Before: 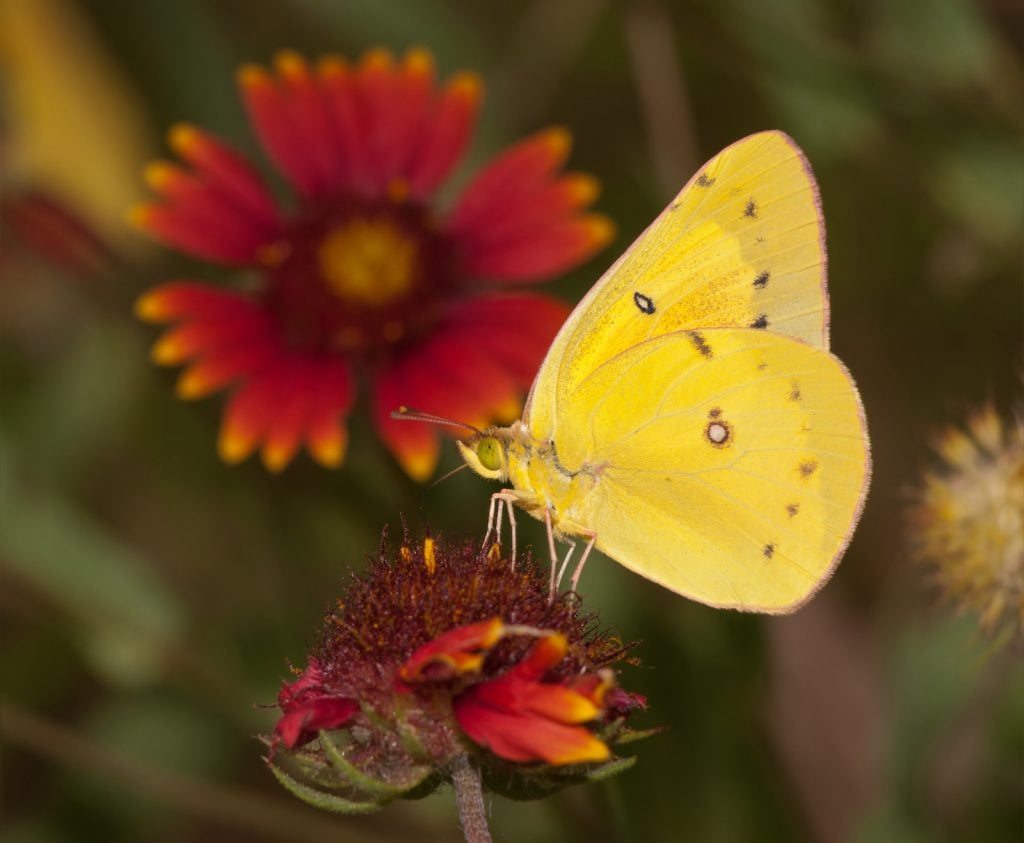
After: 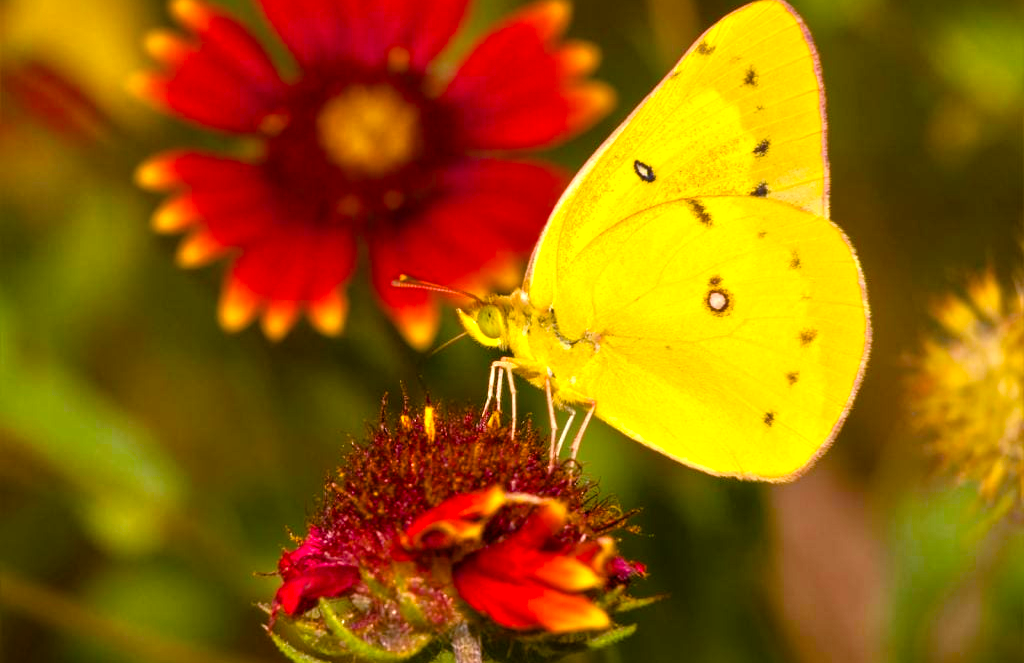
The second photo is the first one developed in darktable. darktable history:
color balance rgb: linear chroma grading › global chroma 9%, perceptual saturation grading › global saturation 36%, perceptual saturation grading › shadows 35%, perceptual brilliance grading › global brilliance 15%, perceptual brilliance grading › shadows -35%, global vibrance 15%
tone equalizer: -7 EV 0.15 EV, -6 EV 0.6 EV, -5 EV 1.15 EV, -4 EV 1.33 EV, -3 EV 1.15 EV, -2 EV 0.6 EV, -1 EV 0.15 EV, mask exposure compensation -0.5 EV
crop and rotate: top 15.774%, bottom 5.506%
